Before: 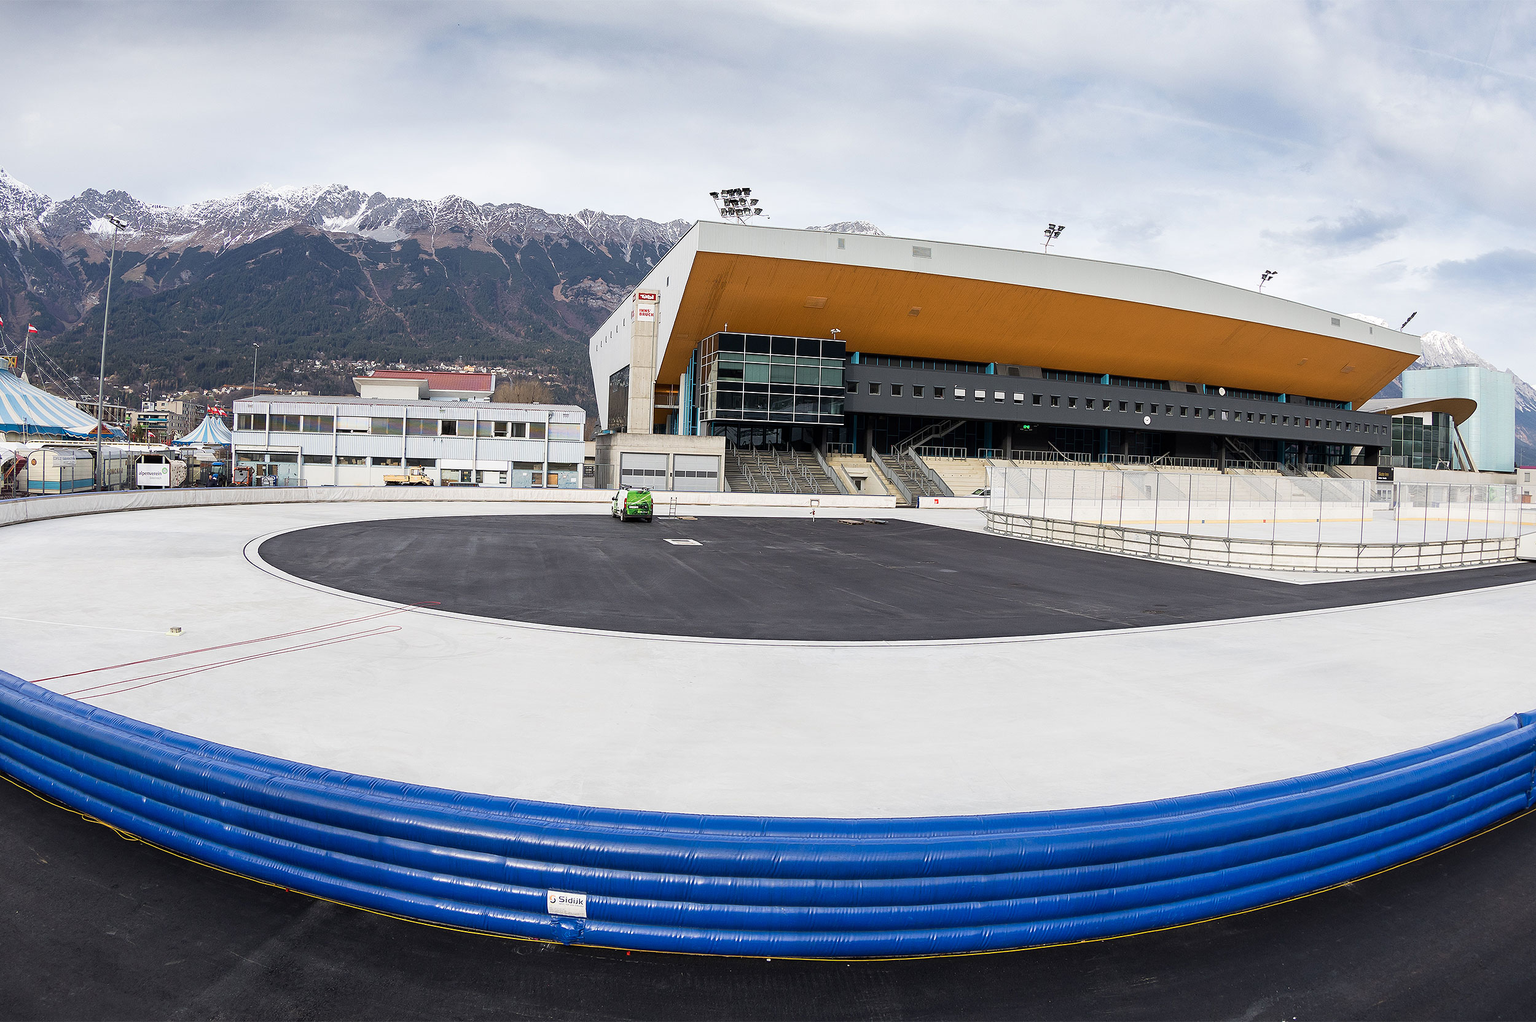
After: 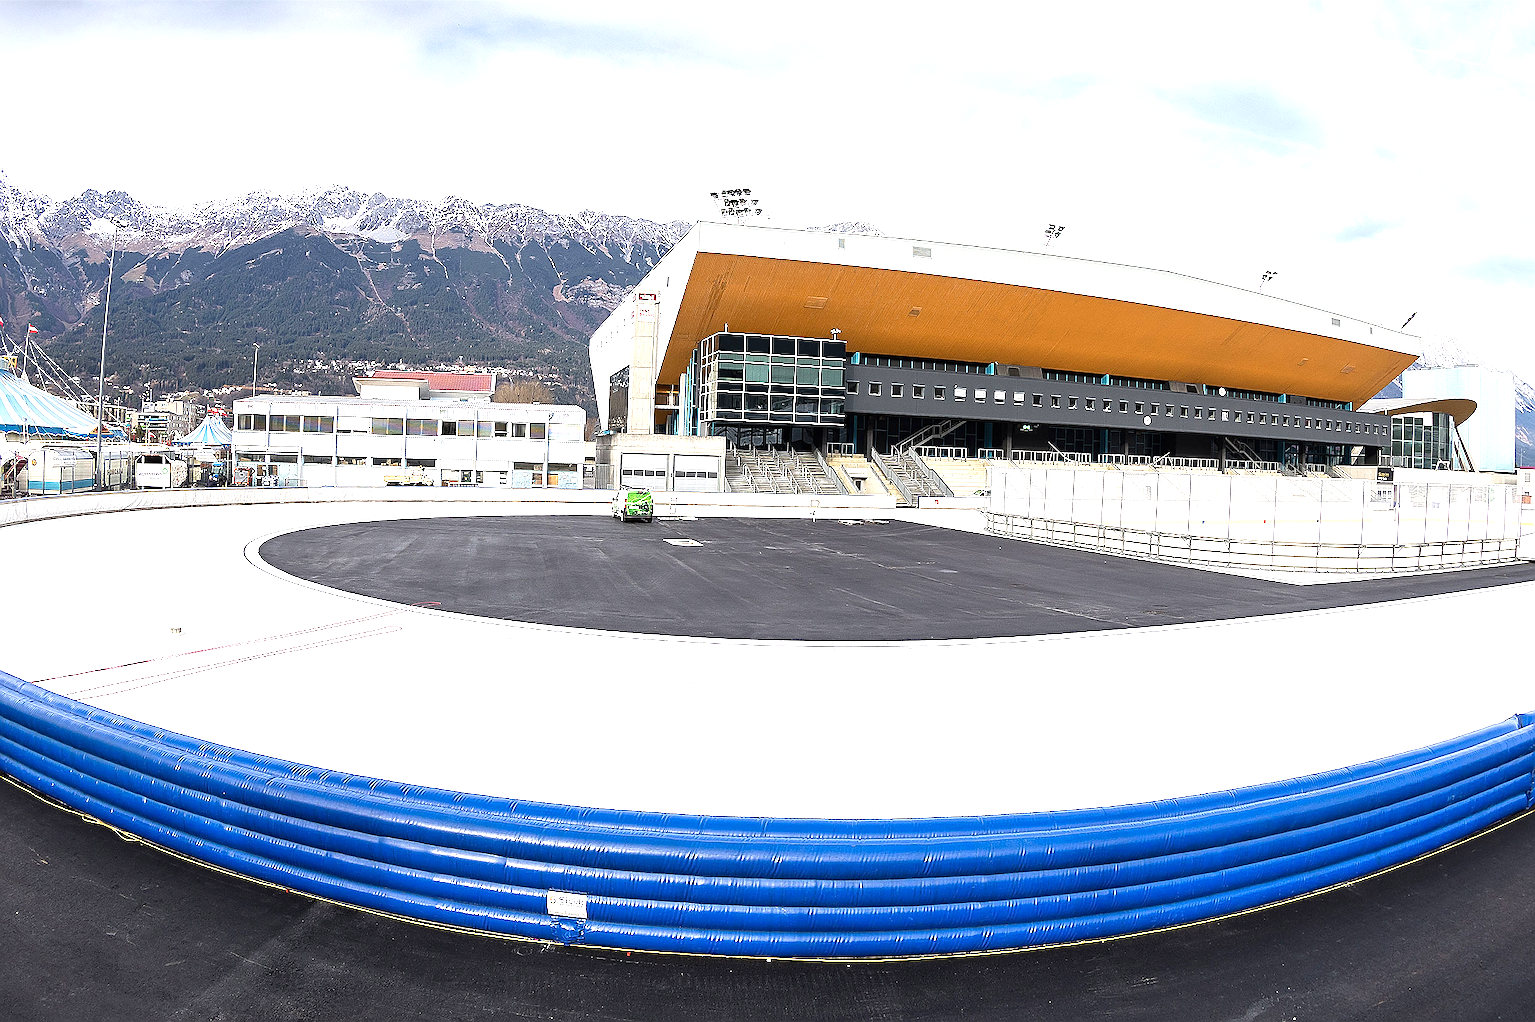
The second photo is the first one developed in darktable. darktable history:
levels: levels [0, 0.476, 0.951]
exposure: black level correction 0, exposure 0.695 EV, compensate exposure bias true, compensate highlight preservation false
sharpen: radius 1.422, amount 1.264, threshold 0.637
